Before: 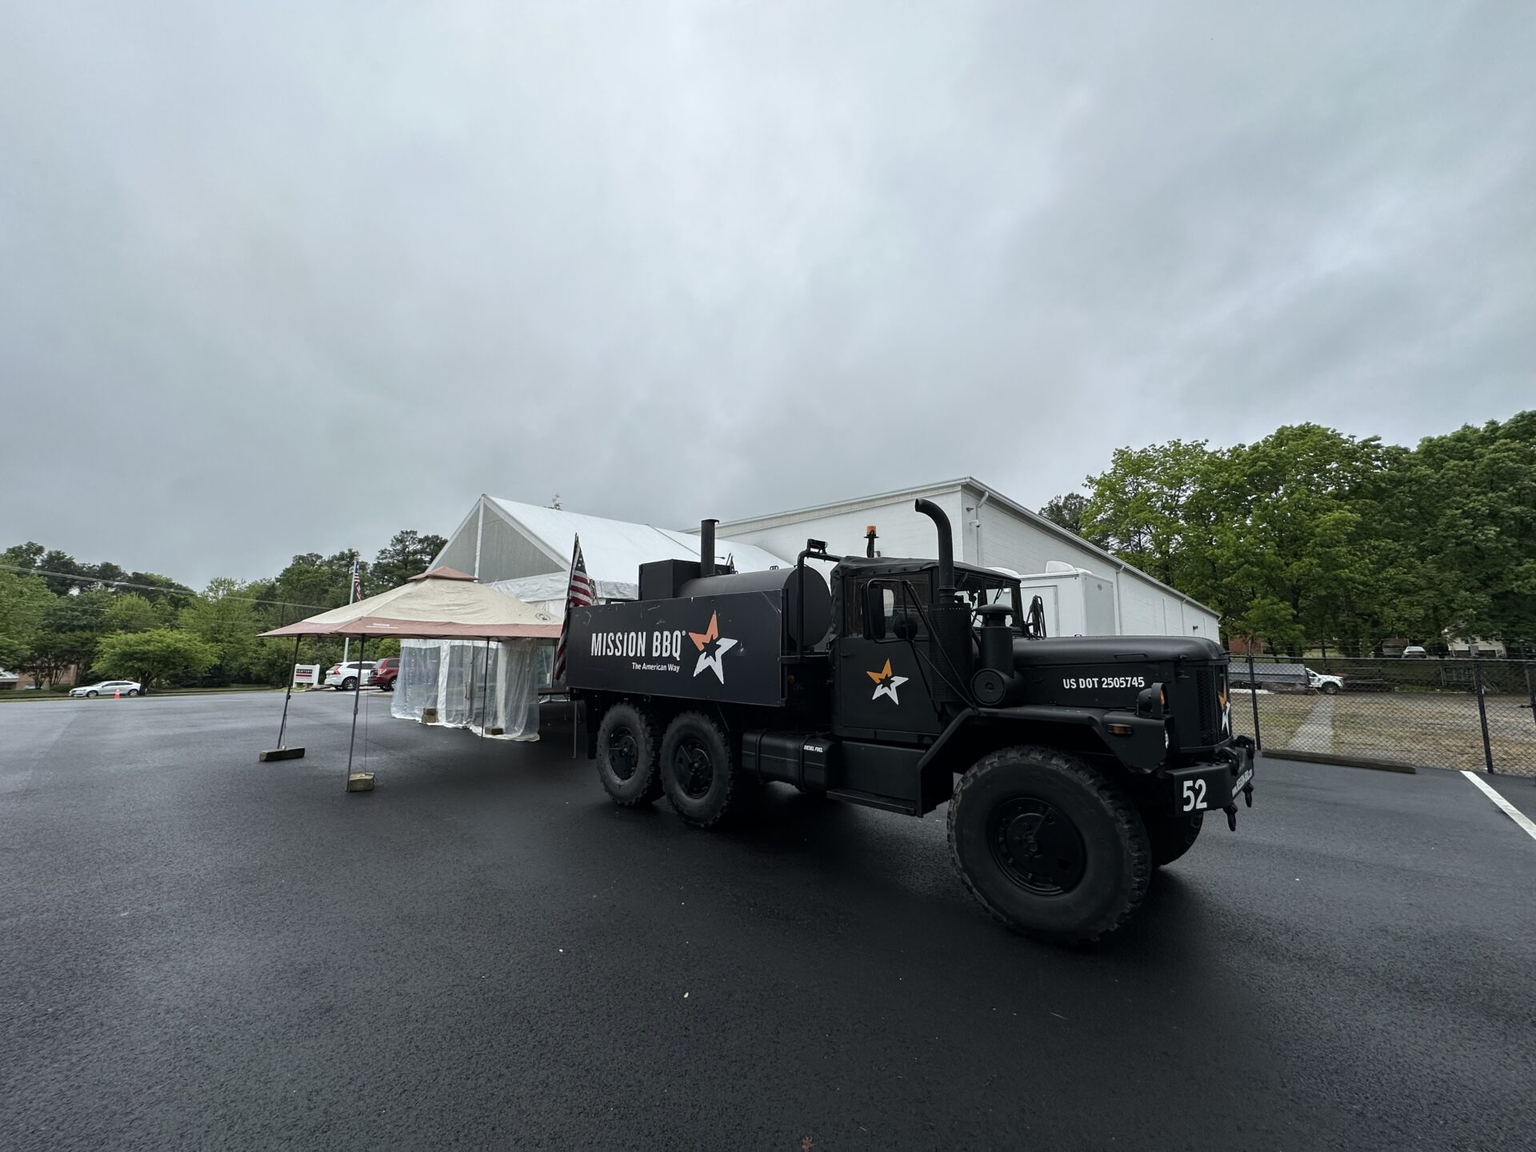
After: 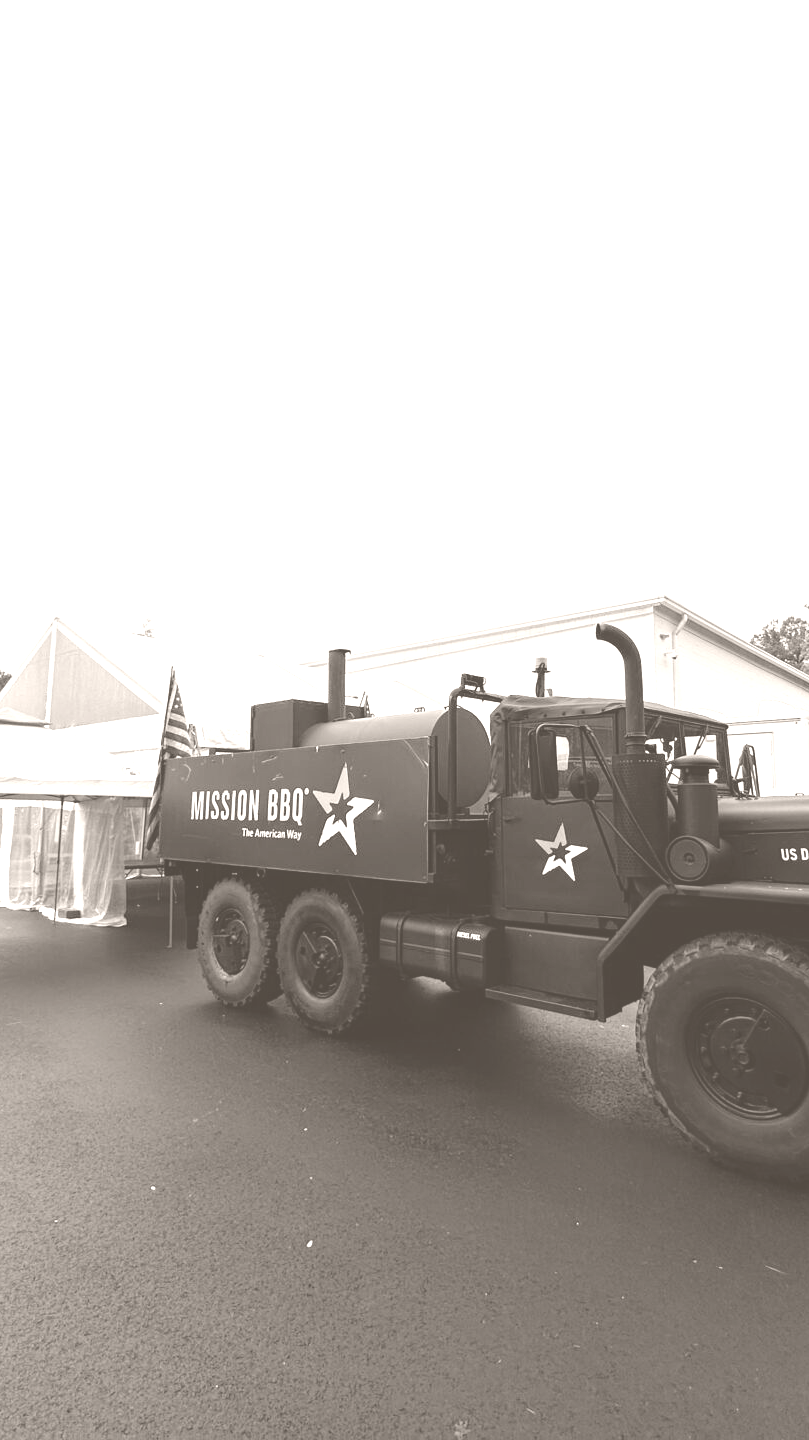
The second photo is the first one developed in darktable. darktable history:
colorize: hue 34.49°, saturation 35.33%, source mix 100%, lightness 55%, version 1
white balance: emerald 1
contrast brightness saturation: contrast 0.05, brightness 0.06, saturation 0.01
crop: left 28.583%, right 29.231%
